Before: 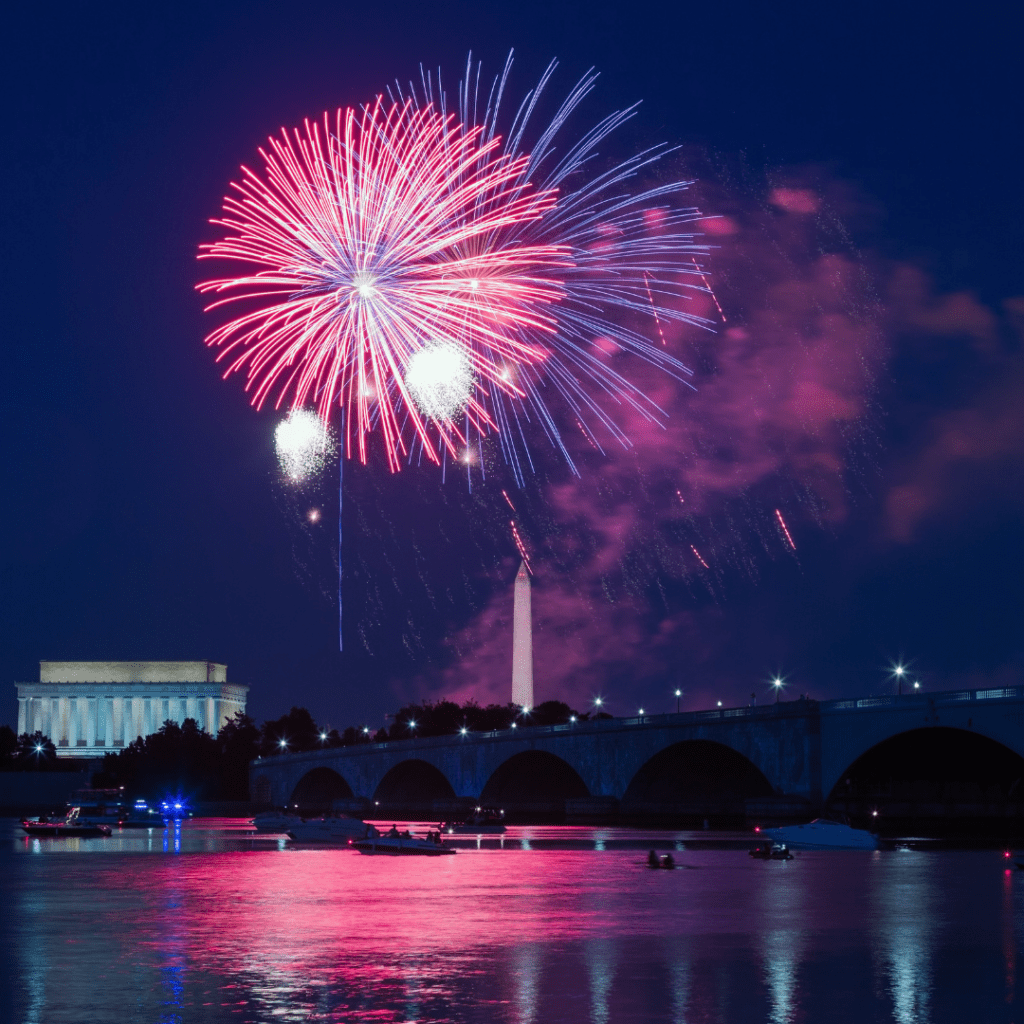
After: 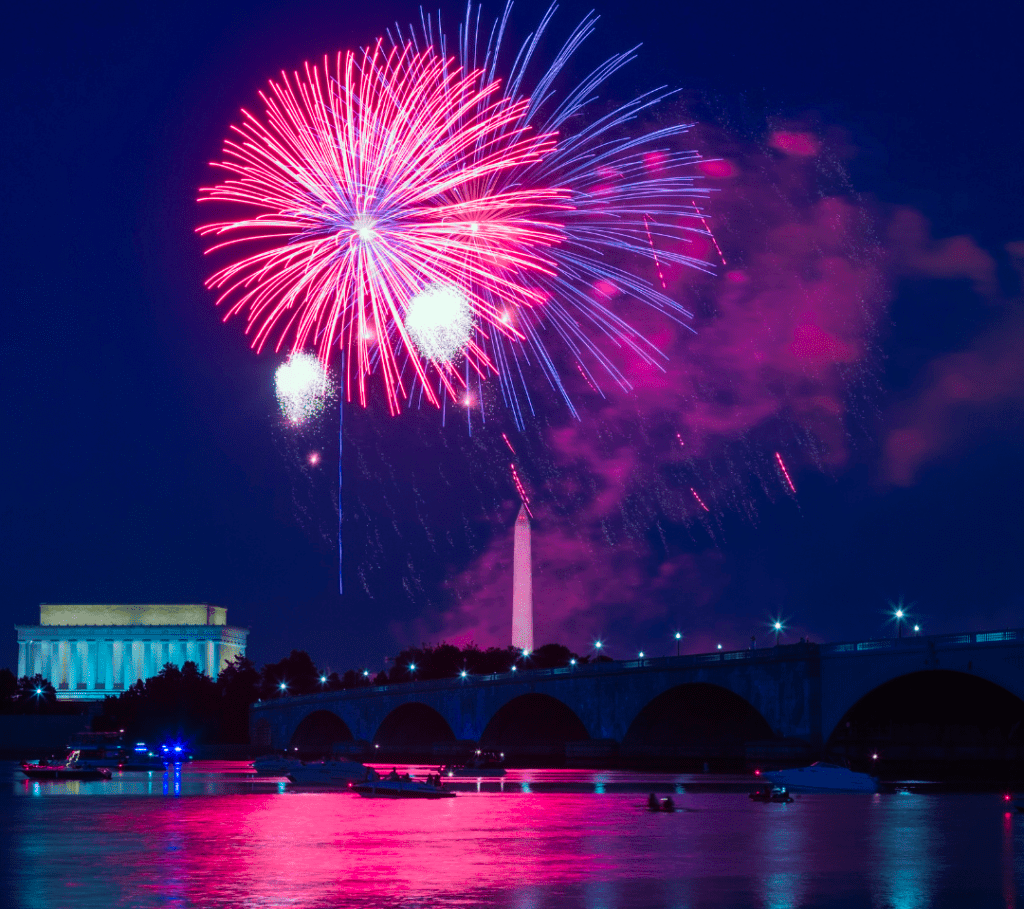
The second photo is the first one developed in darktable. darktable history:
color balance rgb: linear chroma grading › global chroma 15%, perceptual saturation grading › global saturation 30%
crop and rotate: top 5.609%, bottom 5.609%
velvia: strength 74%
